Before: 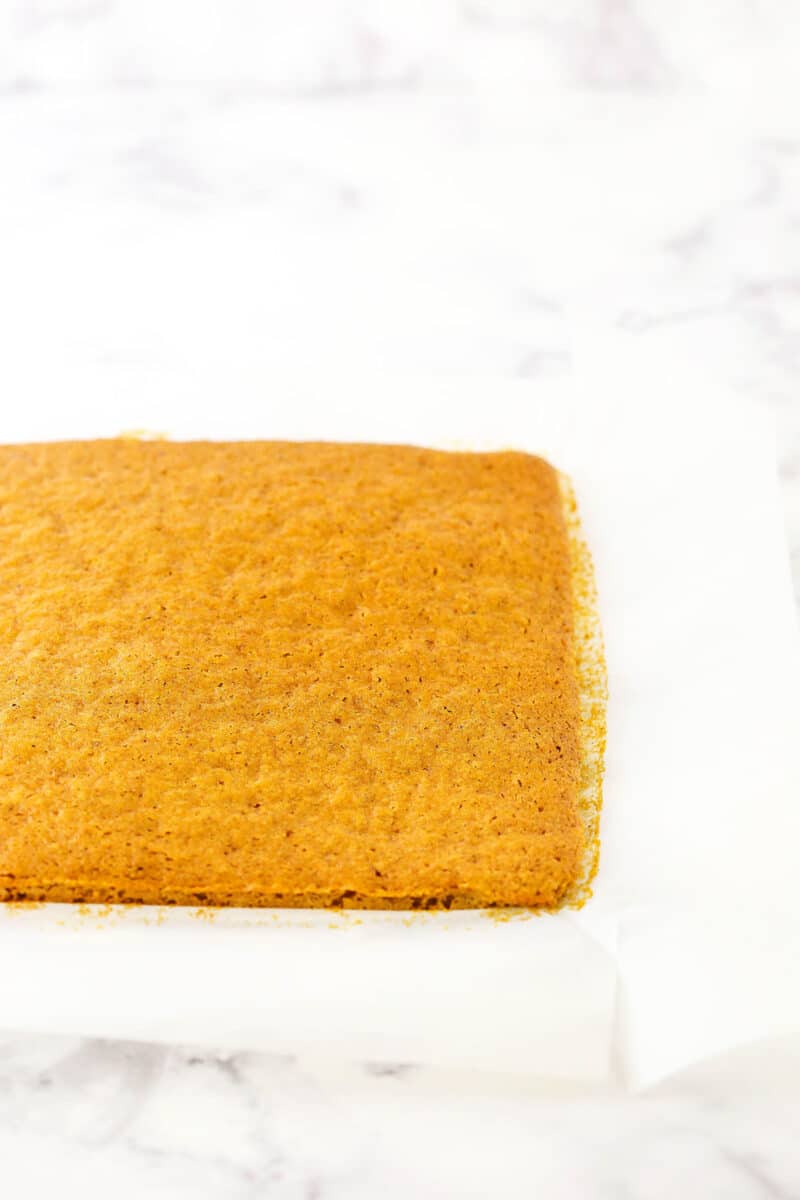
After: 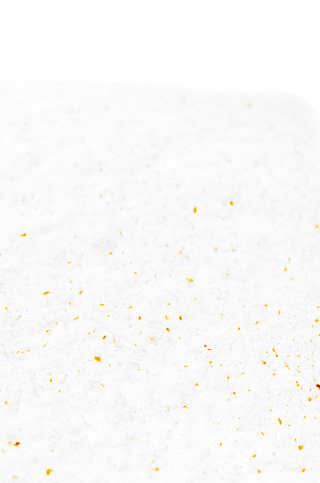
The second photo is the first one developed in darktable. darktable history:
exposure: black level correction 0, exposure 1.994 EV, compensate highlight preservation false
color balance rgb: highlights gain › chroma 0.248%, highlights gain › hue 332.63°, perceptual saturation grading › global saturation 42.247%, global vibrance 9.733%
filmic rgb: black relative exposure -5.08 EV, white relative exposure 3.99 EV, hardness 2.89, contrast 1.298, highlights saturation mix -30.88%, add noise in highlights 0, preserve chrominance no, color science v3 (2019), use custom middle-gray values true, contrast in highlights soft
contrast brightness saturation: contrast 0.203, brightness 0.153, saturation 0.137
color calibration: illuminant Planckian (black body), adaptation linear Bradford (ICC v4), x 0.365, y 0.367, temperature 4420.74 K, saturation algorithm version 1 (2020)
crop: left 30.088%, top 30.198%, right 29.823%, bottom 29.532%
